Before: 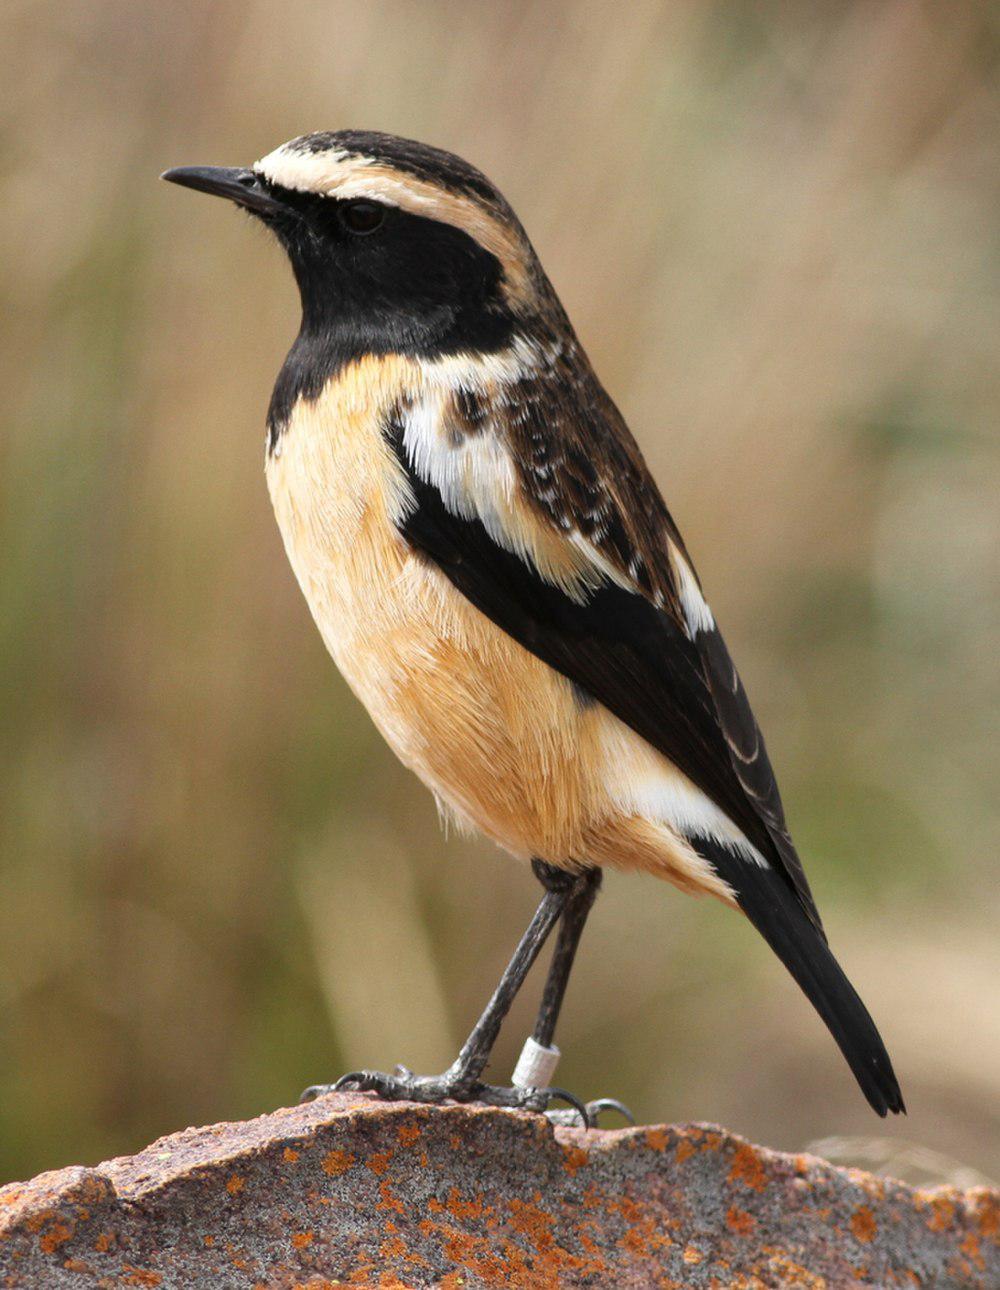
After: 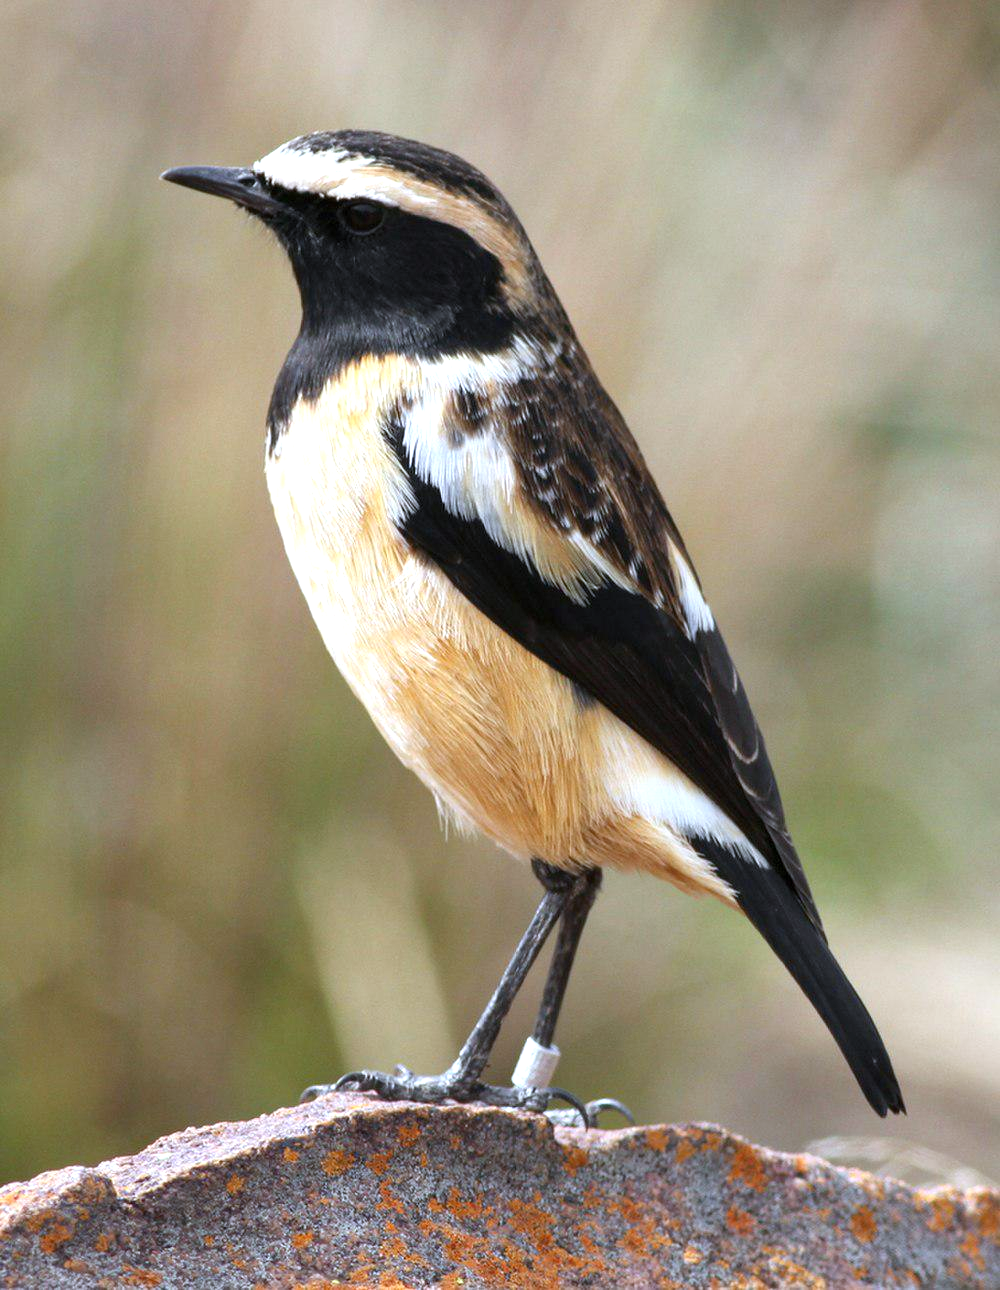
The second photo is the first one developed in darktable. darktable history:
color balance: contrast -0.5%
white balance: red 0.926, green 1.003, blue 1.133
exposure: black level correction 0.001, exposure 0.5 EV, compensate exposure bias true, compensate highlight preservation false
